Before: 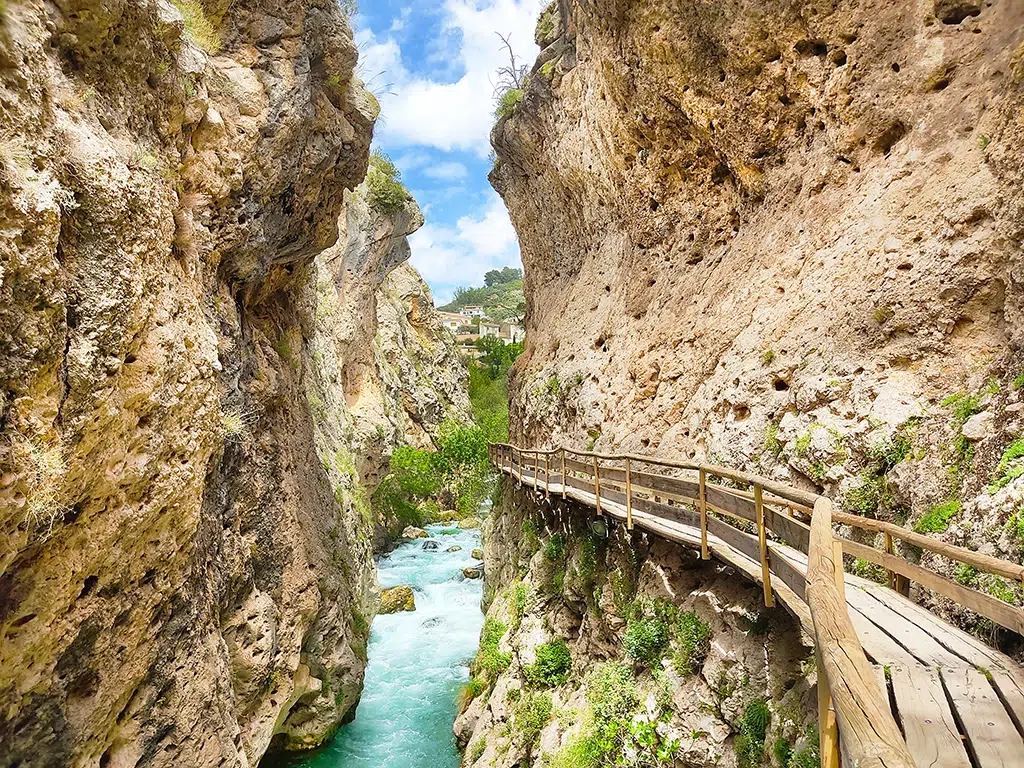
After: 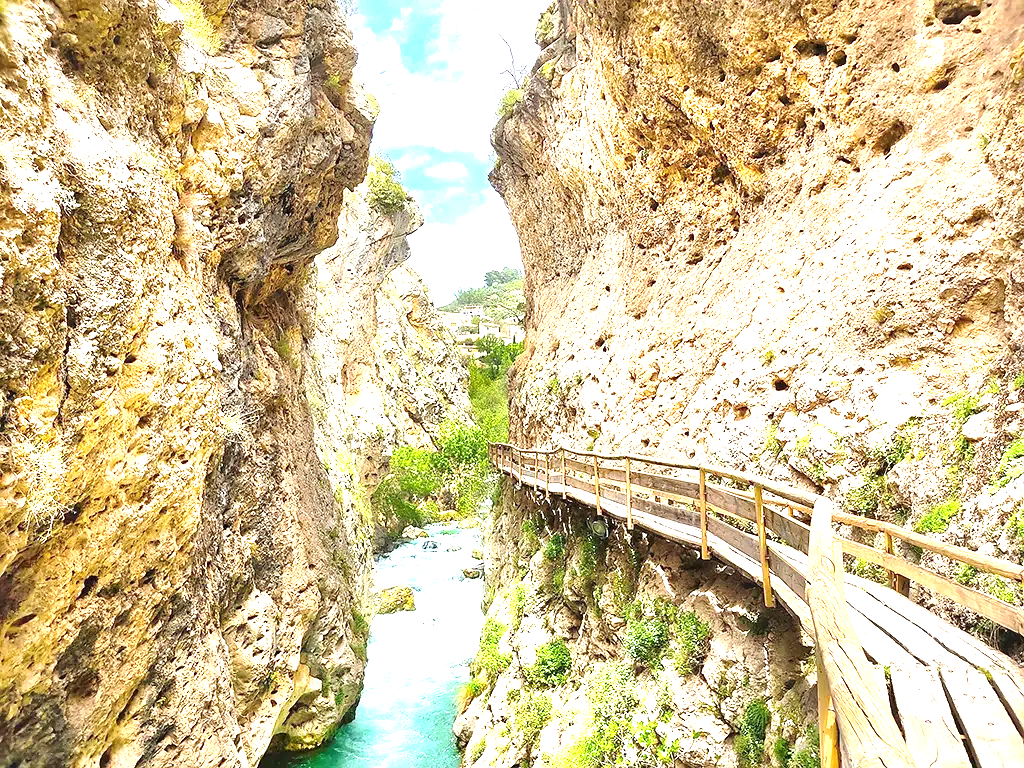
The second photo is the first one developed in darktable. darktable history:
exposure: black level correction 0, exposure 1.471 EV, compensate highlight preservation false
